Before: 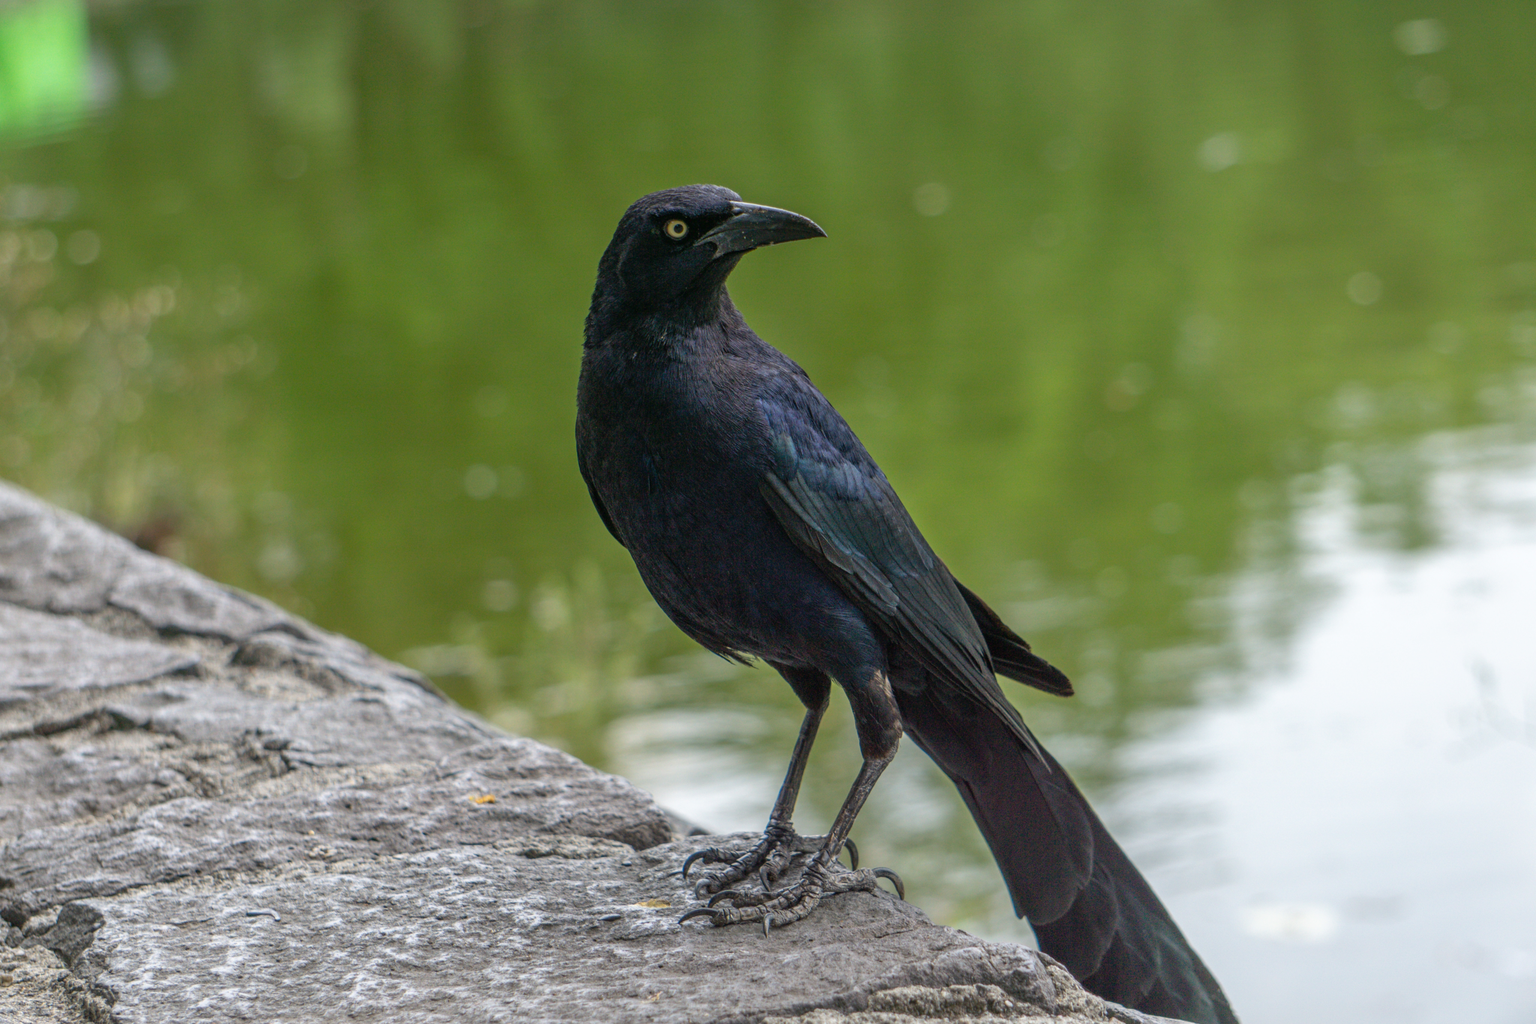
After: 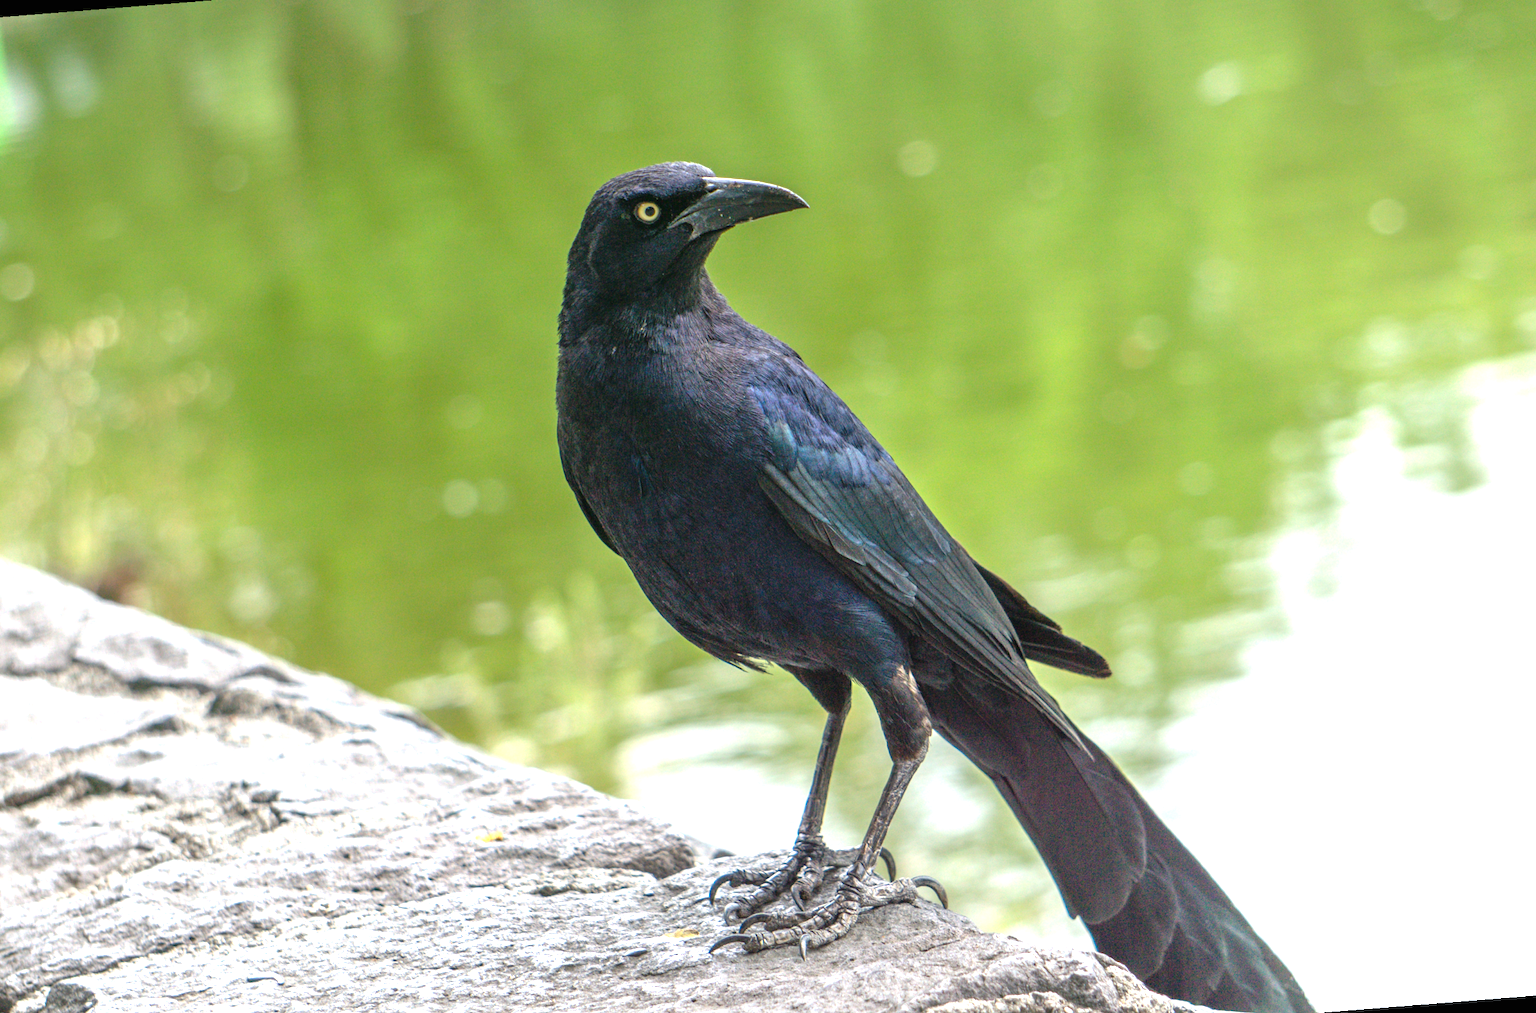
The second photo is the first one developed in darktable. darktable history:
exposure: black level correction 0, exposure 1.388 EV, compensate exposure bias true, compensate highlight preservation false
color zones: curves: ch0 [(0, 0.5) (0.143, 0.5) (0.286, 0.5) (0.429, 0.5) (0.62, 0.489) (0.714, 0.445) (0.844, 0.496) (1, 0.5)]; ch1 [(0, 0.5) (0.143, 0.5) (0.286, 0.5) (0.429, 0.5) (0.571, 0.5) (0.714, 0.523) (0.857, 0.5) (1, 0.5)]
rotate and perspective: rotation -4.57°, crop left 0.054, crop right 0.944, crop top 0.087, crop bottom 0.914
